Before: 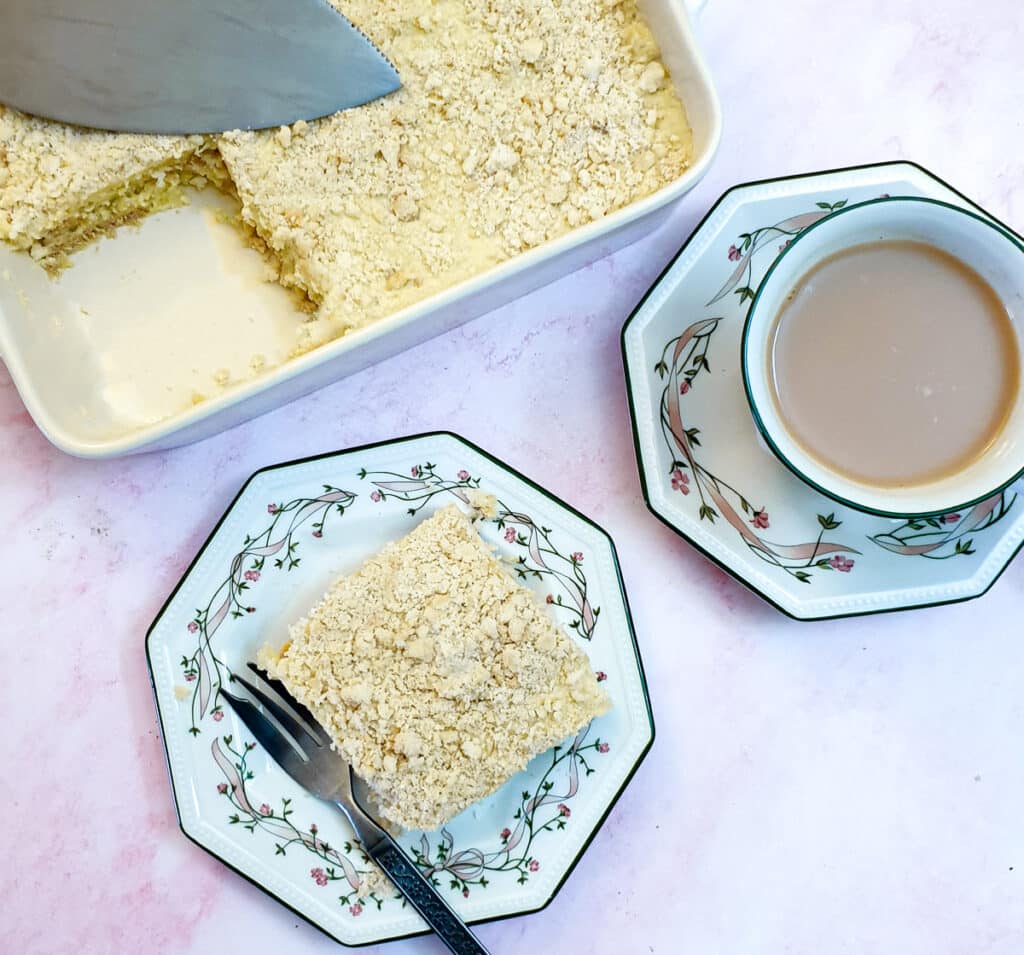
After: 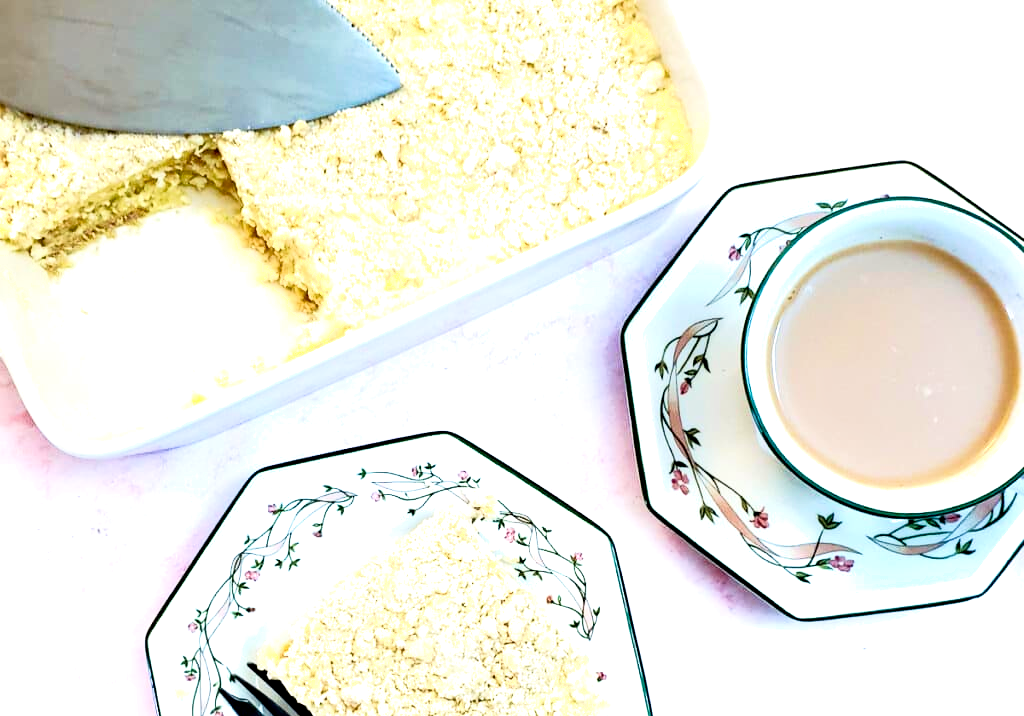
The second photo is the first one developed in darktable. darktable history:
exposure: black level correction 0.01, exposure 0.011 EV, compensate highlight preservation false
shadows and highlights: shadows 0.491, highlights 39.48
tone equalizer: -8 EV -0.767 EV, -7 EV -0.691 EV, -6 EV -0.632 EV, -5 EV -0.367 EV, -3 EV 0.384 EV, -2 EV 0.6 EV, -1 EV 0.698 EV, +0 EV 0.769 EV, mask exposure compensation -0.484 EV
velvia: on, module defaults
crop: bottom 24.989%
